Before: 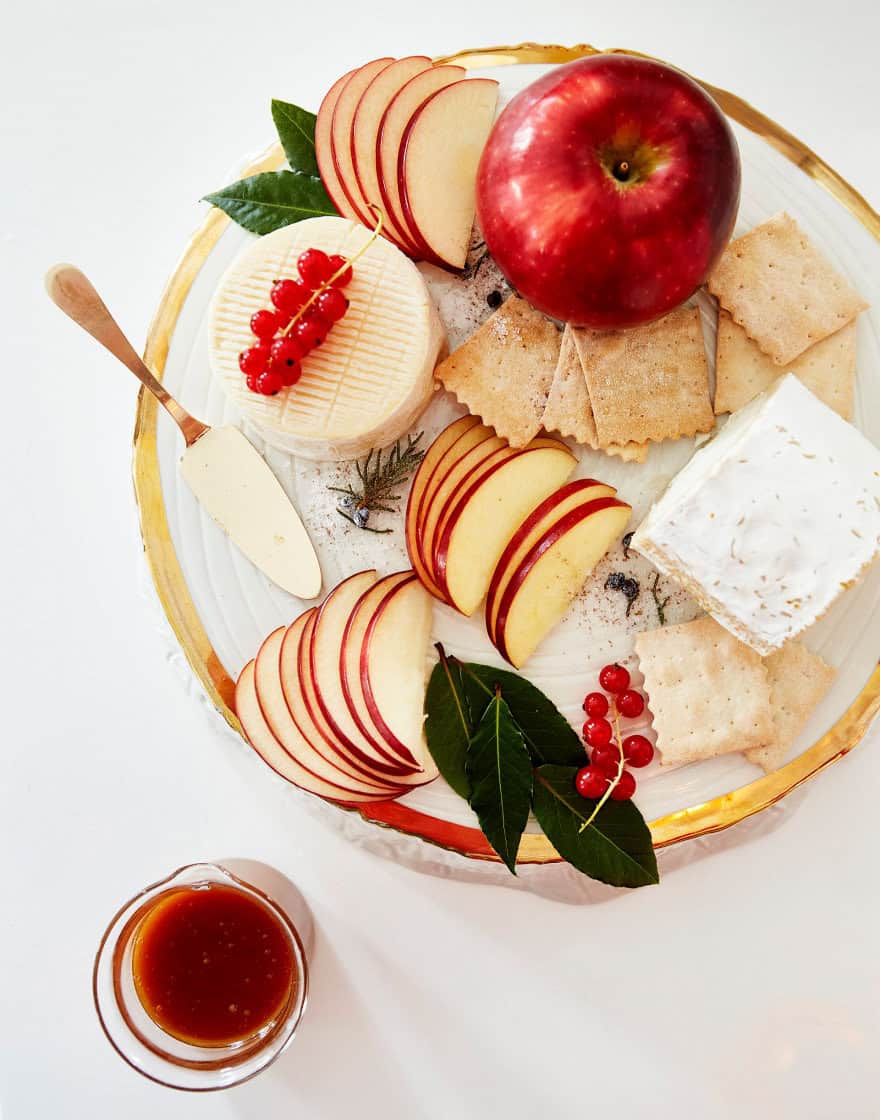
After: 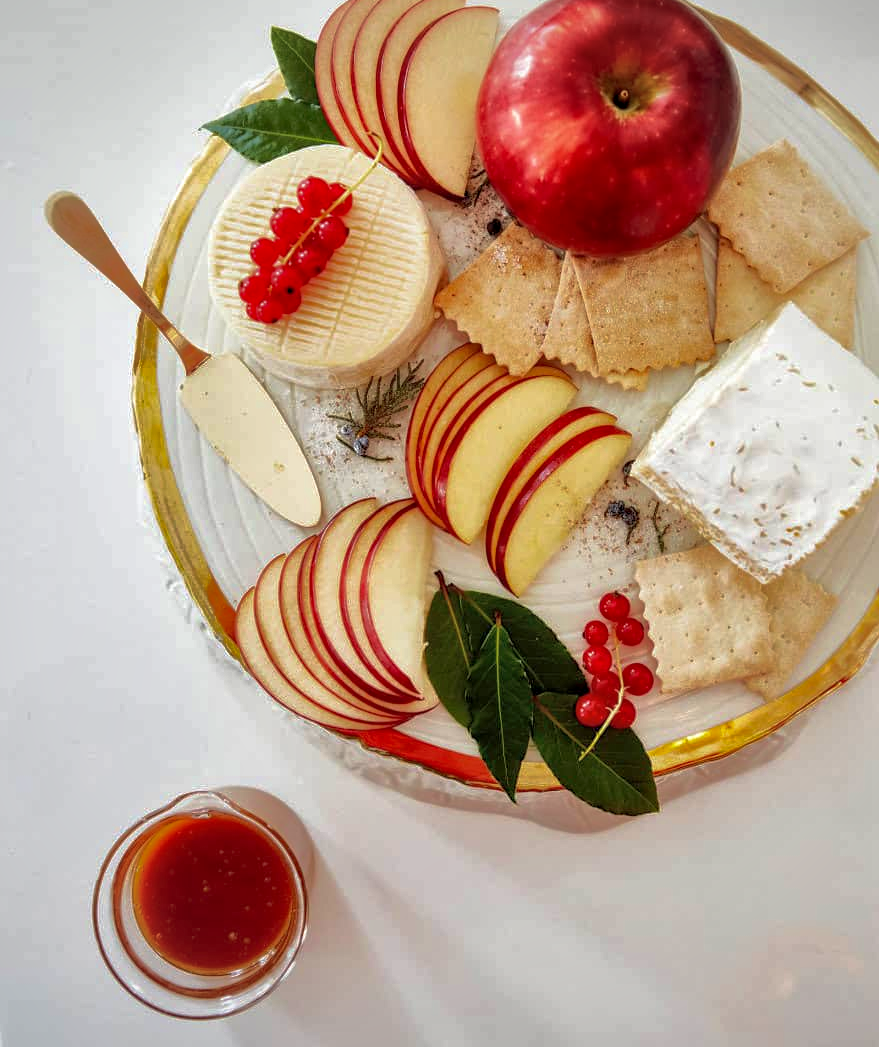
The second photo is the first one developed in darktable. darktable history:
crop and rotate: top 6.487%
velvia: on, module defaults
tone equalizer: edges refinement/feathering 500, mask exposure compensation -1.57 EV, preserve details no
shadows and highlights: highlights -59.71
vignetting: brightness -0.188, saturation -0.301, unbound false
exposure: compensate highlight preservation false
local contrast: on, module defaults
